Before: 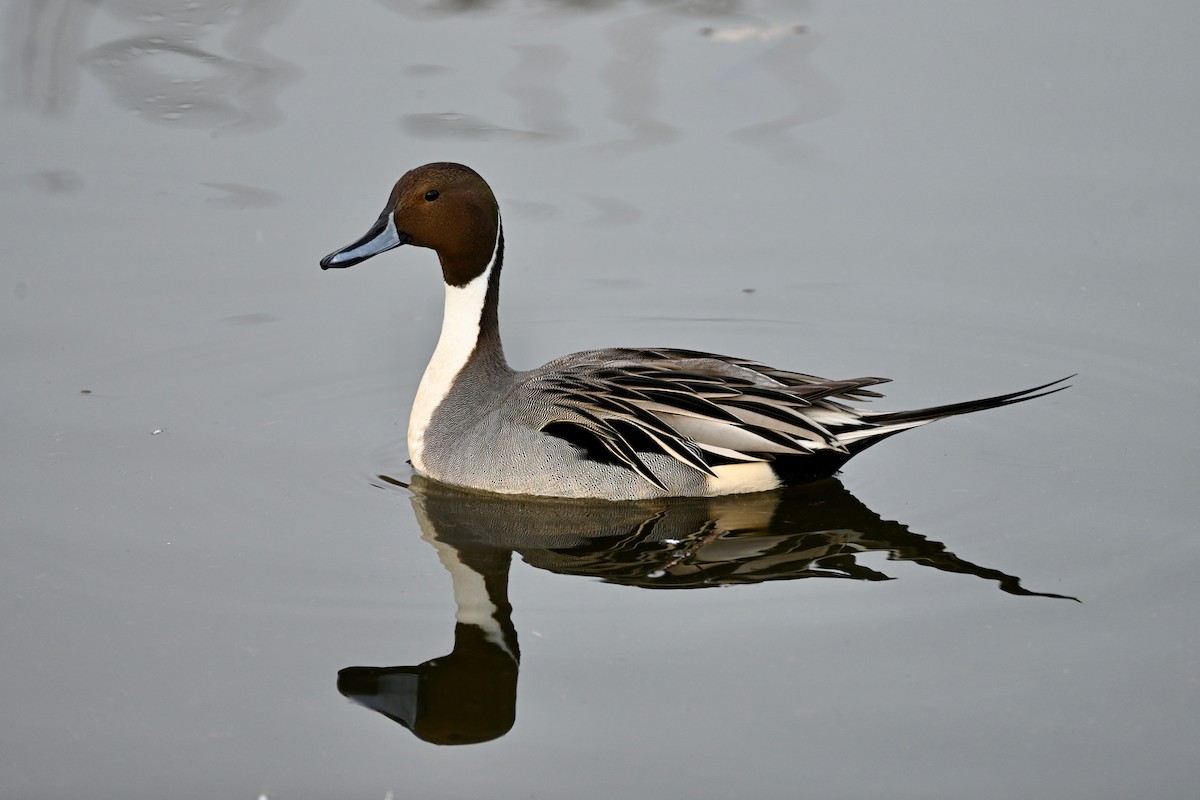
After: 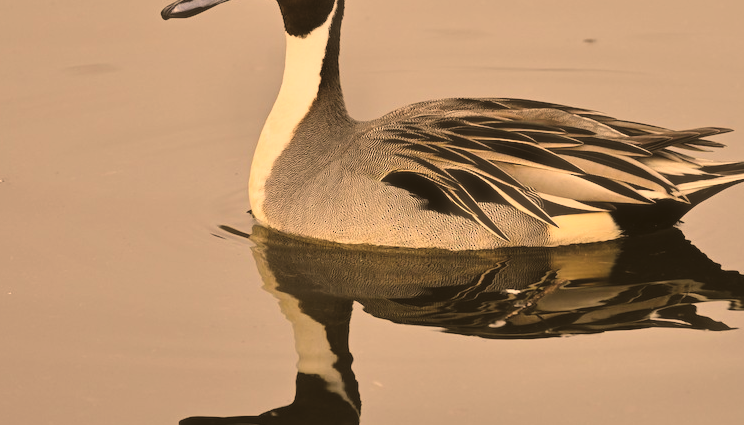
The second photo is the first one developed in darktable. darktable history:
crop: left 13.312%, top 31.28%, right 24.627%, bottom 15.582%
exposure: black level correction -0.041, exposure 0.064 EV, compensate highlight preservation false
white balance: red 1, blue 1
haze removal: strength -0.05
filmic rgb: black relative exposure -3.86 EV, white relative exposure 3.48 EV, hardness 2.63, contrast 1.103
color correction: highlights a* 17.94, highlights b* 35.39, shadows a* 1.48, shadows b* 6.42, saturation 1.01
levels: levels [0.031, 0.5, 0.969]
